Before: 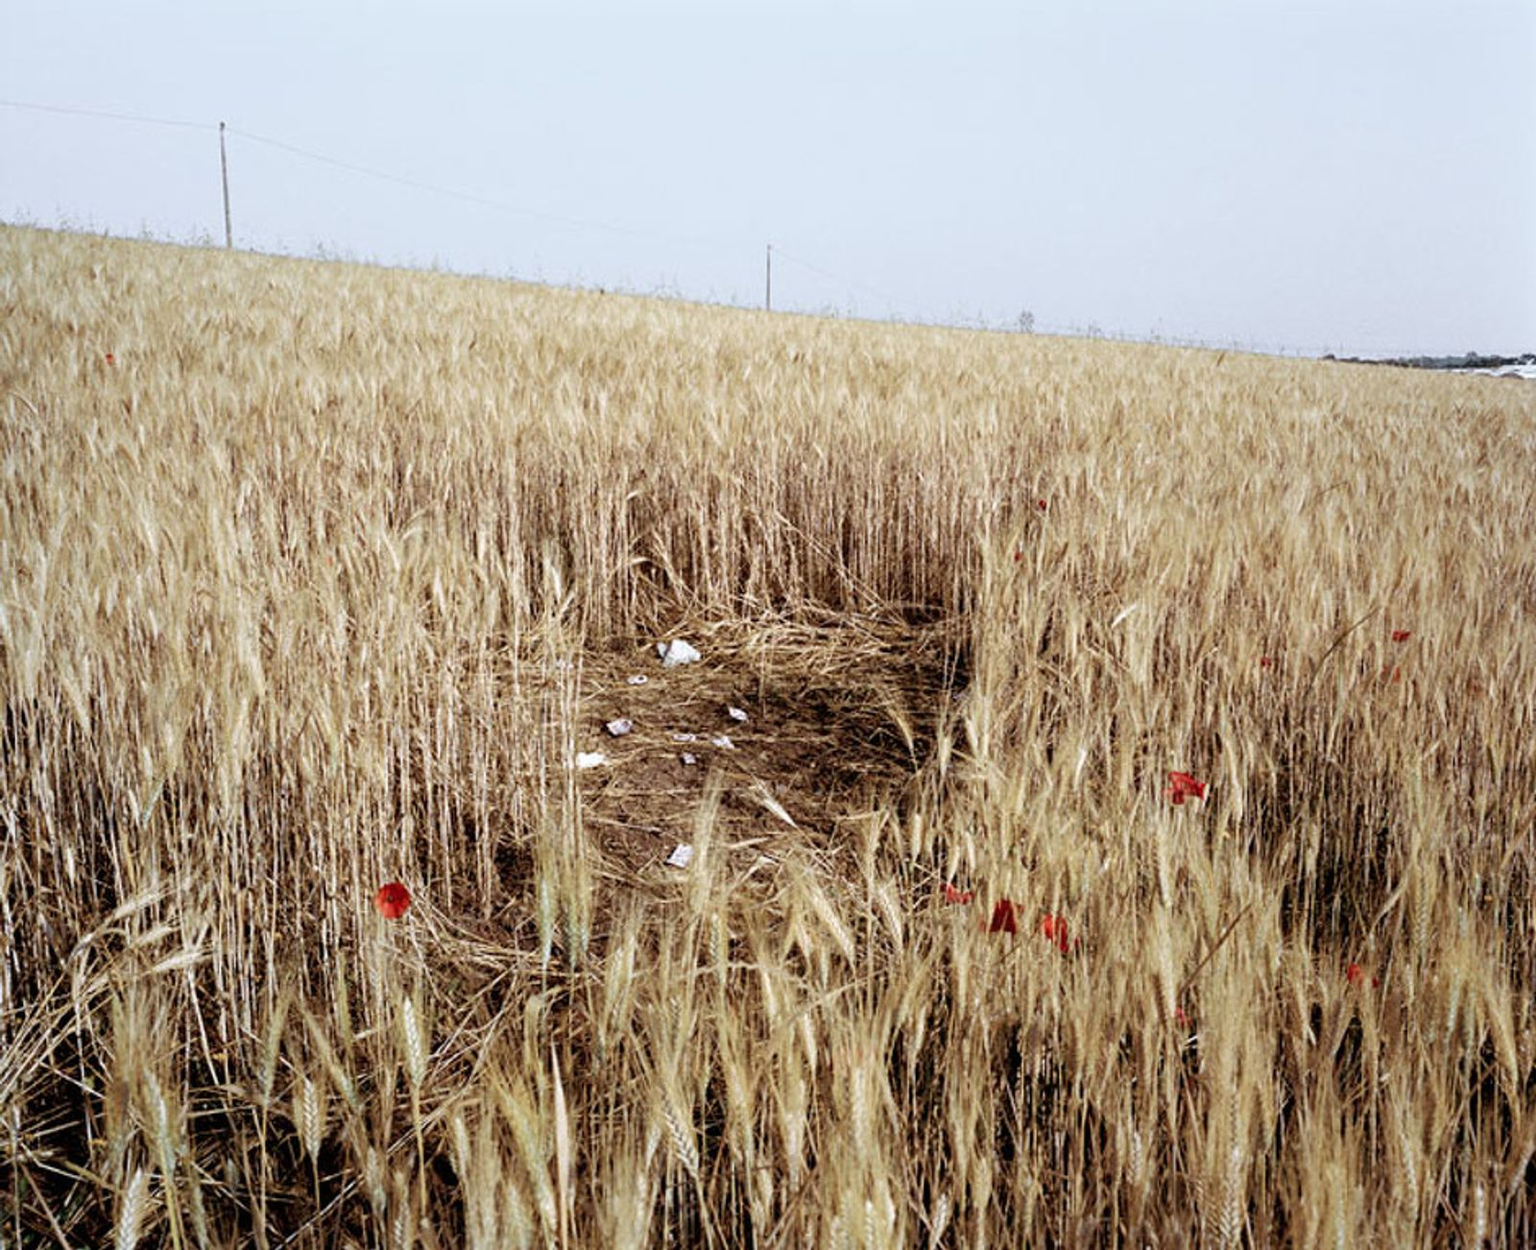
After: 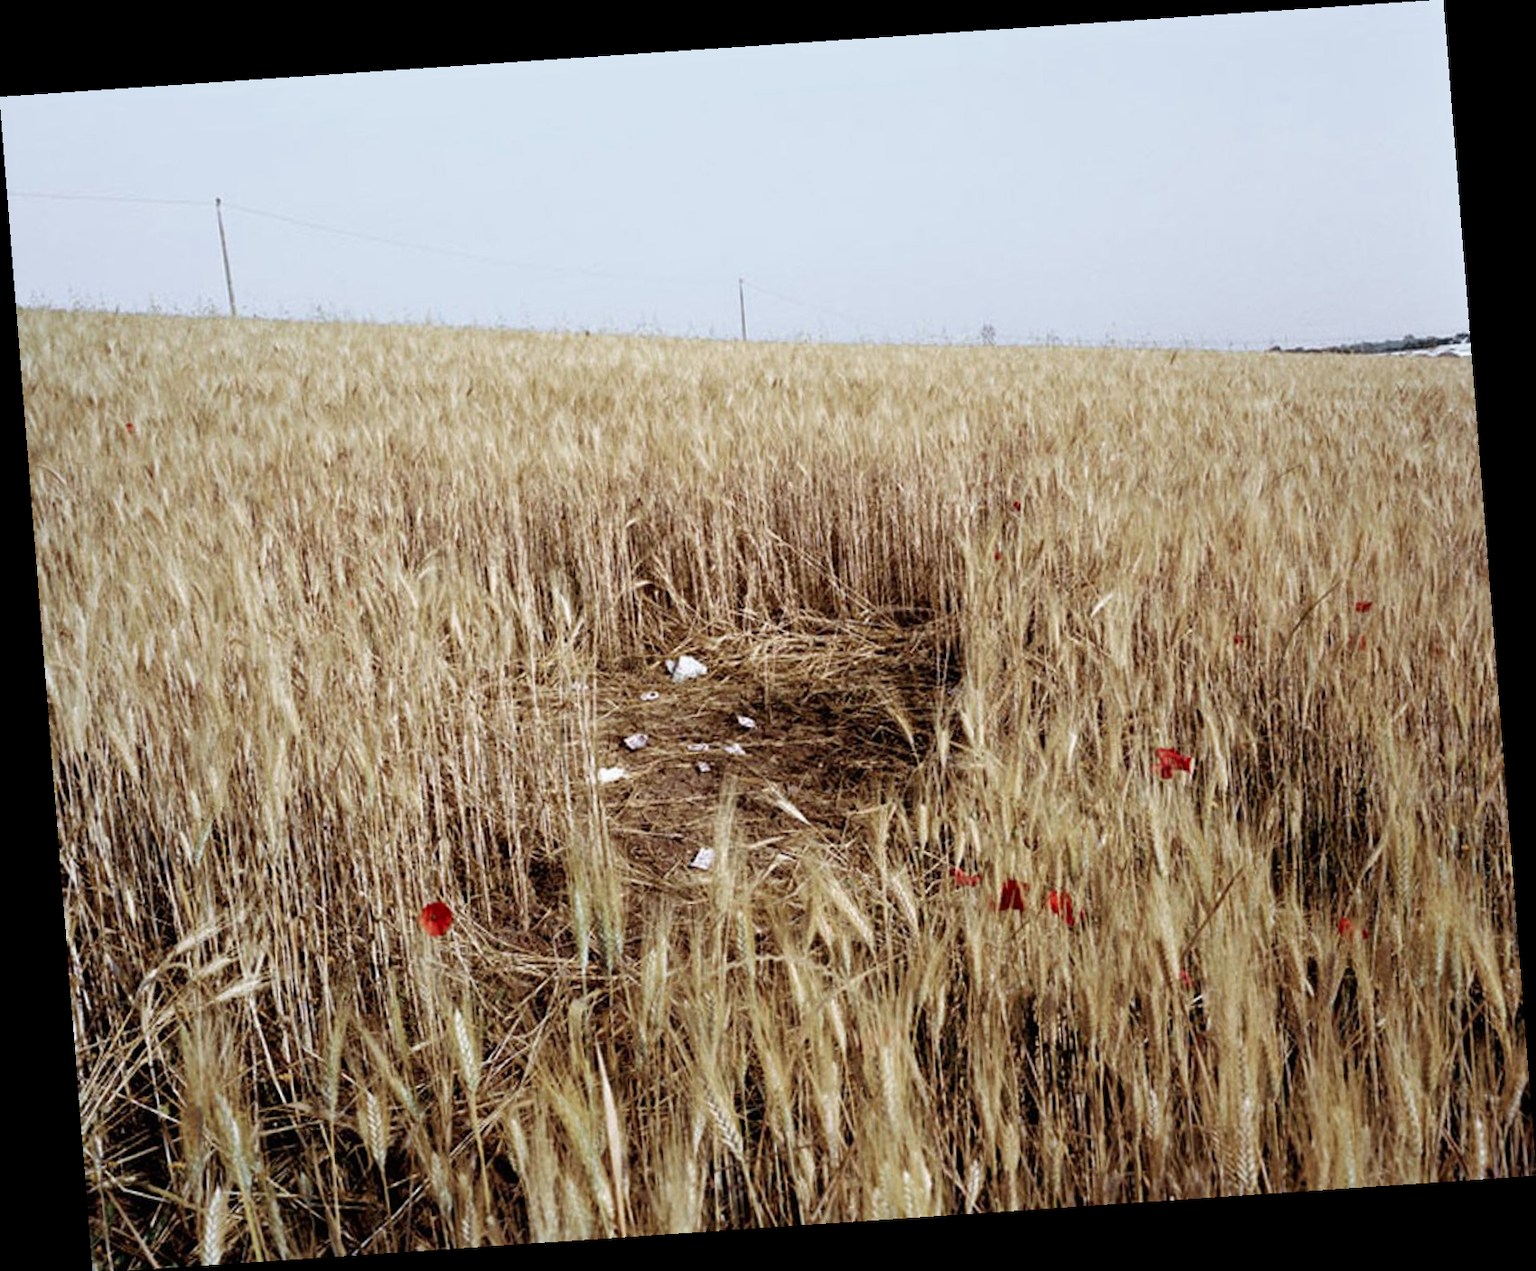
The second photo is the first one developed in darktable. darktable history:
color zones: curves: ch0 [(0, 0.444) (0.143, 0.442) (0.286, 0.441) (0.429, 0.441) (0.571, 0.441) (0.714, 0.441) (0.857, 0.442) (1, 0.444)]
rotate and perspective: rotation -4.2°, shear 0.006, automatic cropping off
